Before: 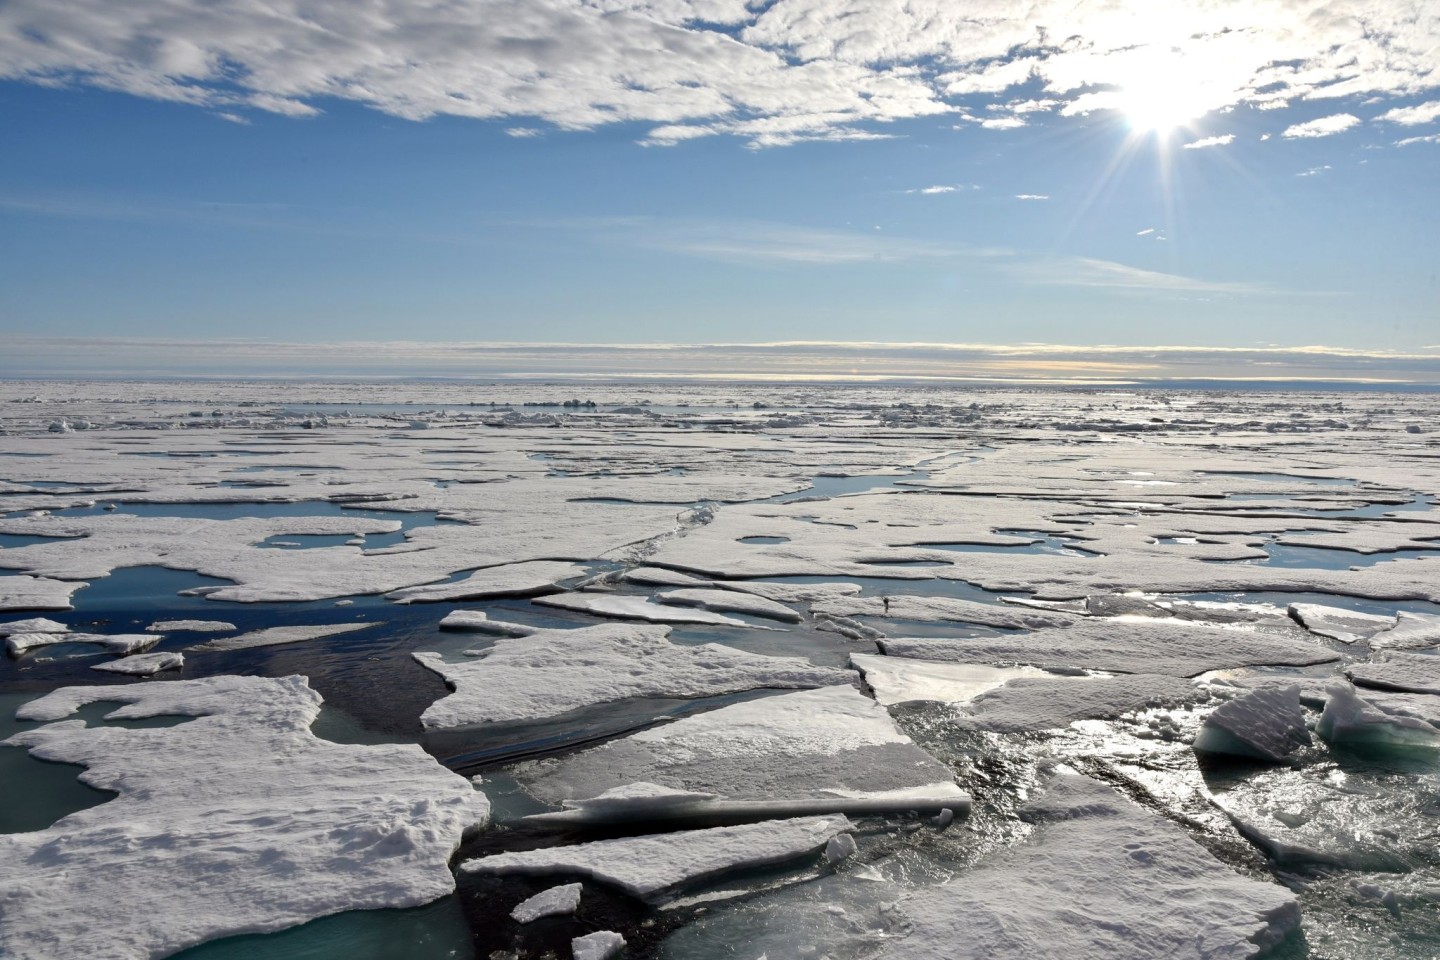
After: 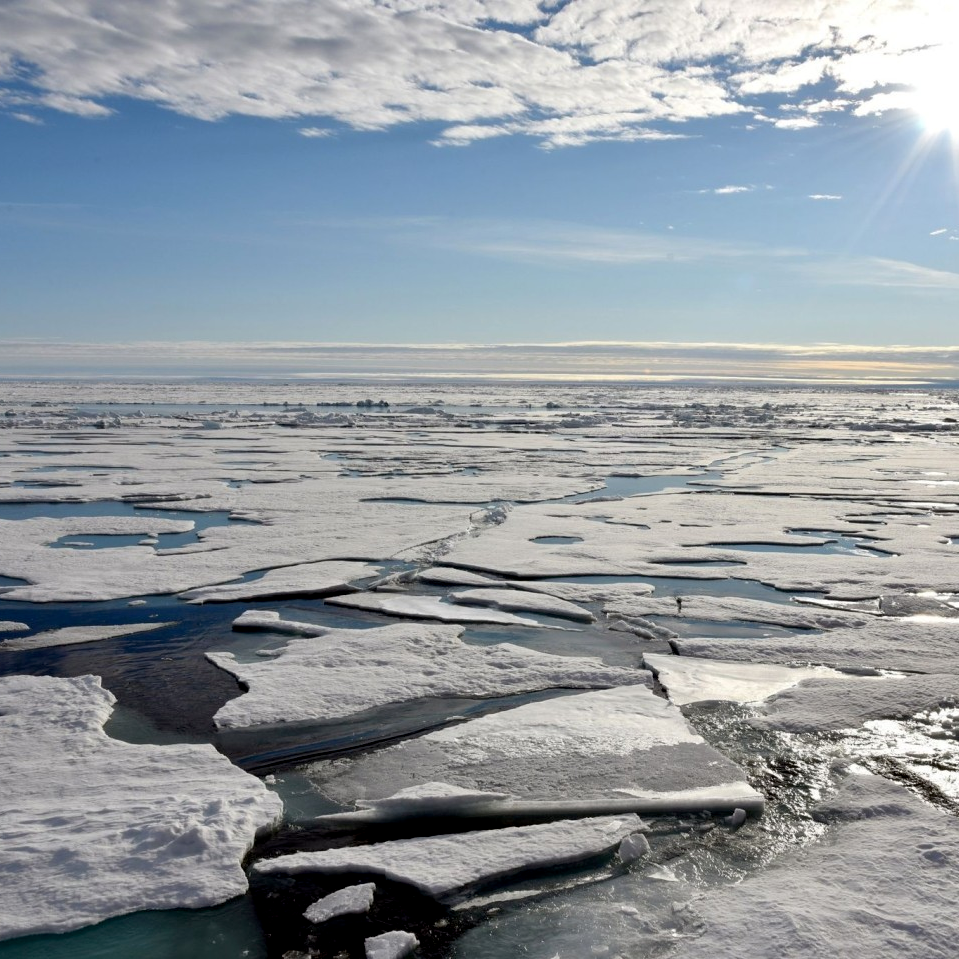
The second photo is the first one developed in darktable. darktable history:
crop and rotate: left 14.436%, right 18.898%
exposure: black level correction 0.005, exposure 0.001 EV, compensate highlight preservation false
